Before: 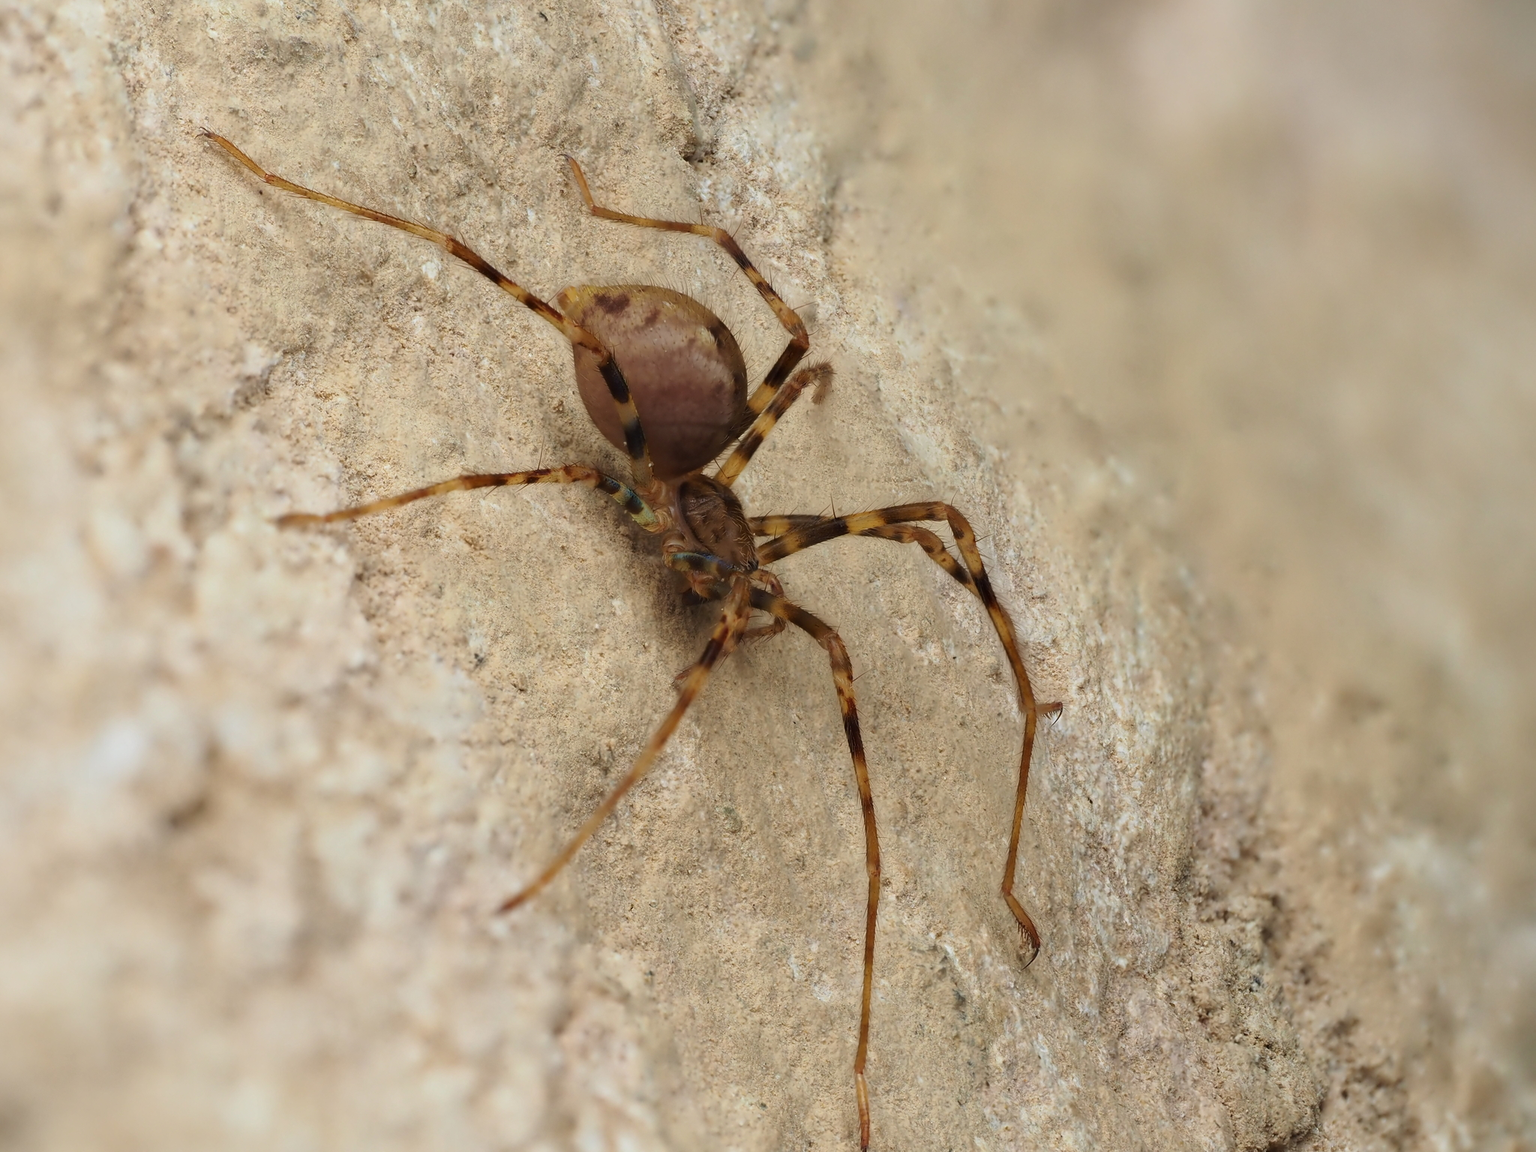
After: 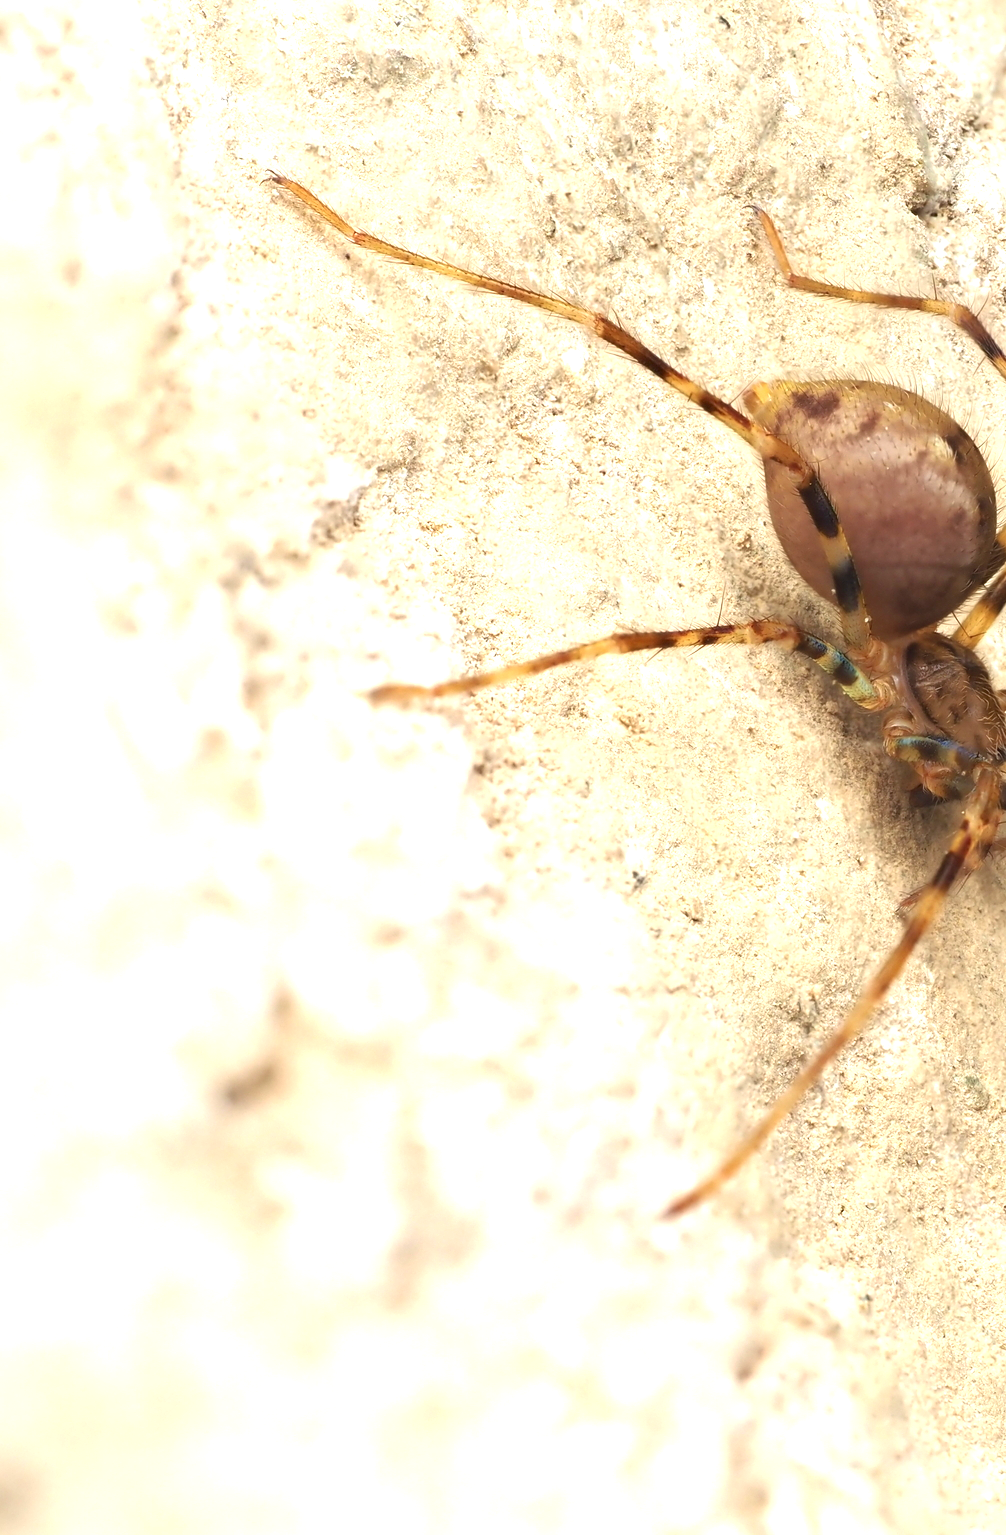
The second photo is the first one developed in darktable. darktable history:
exposure: black level correction 0, exposure 1.3 EV, compensate exposure bias true, compensate highlight preservation false
tone equalizer: -8 EV -1.84 EV, -7 EV -1.16 EV, -6 EV -1.62 EV, smoothing diameter 25%, edges refinement/feathering 10, preserve details guided filter
crop and rotate: left 0%, top 0%, right 50.845%
